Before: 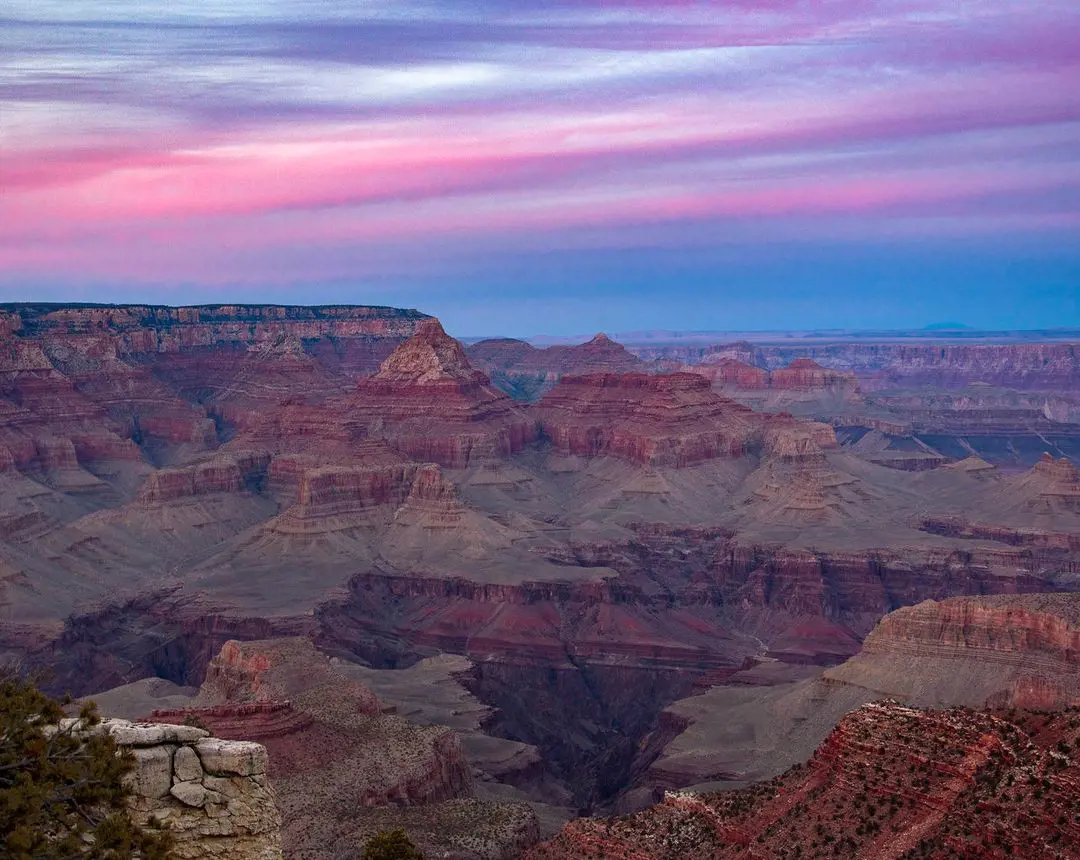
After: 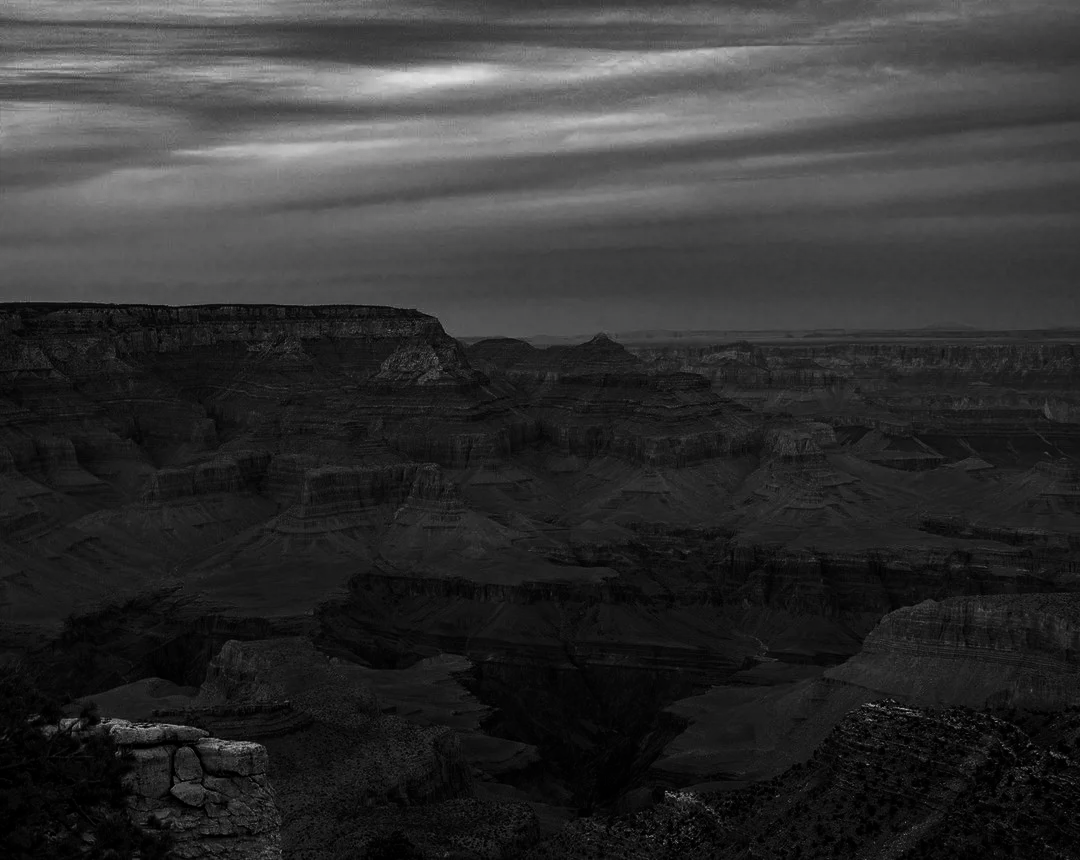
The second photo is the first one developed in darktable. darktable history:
contrast brightness saturation: contrast -0.039, brightness -0.608, saturation -0.993
